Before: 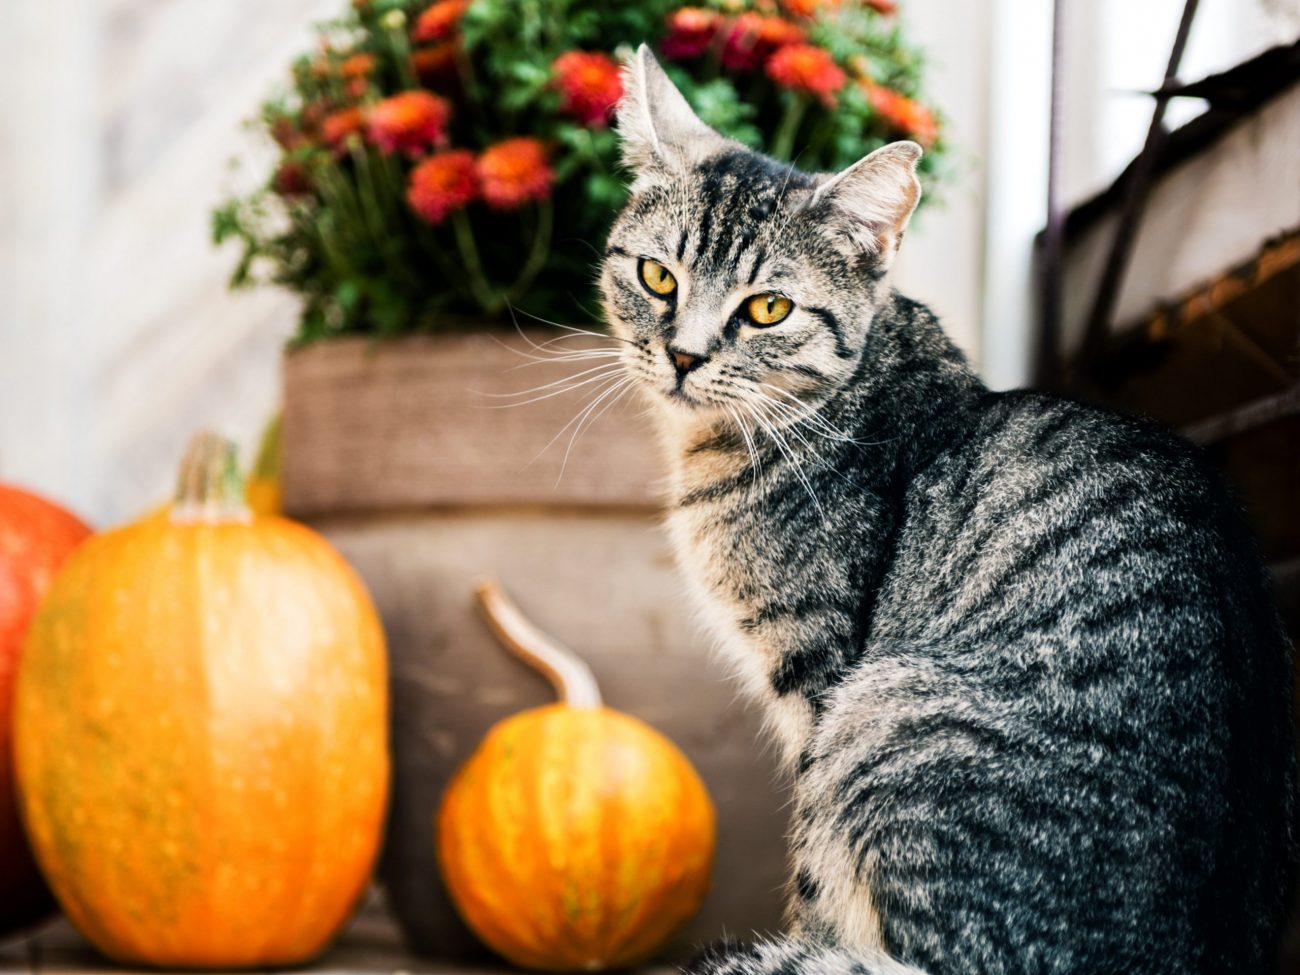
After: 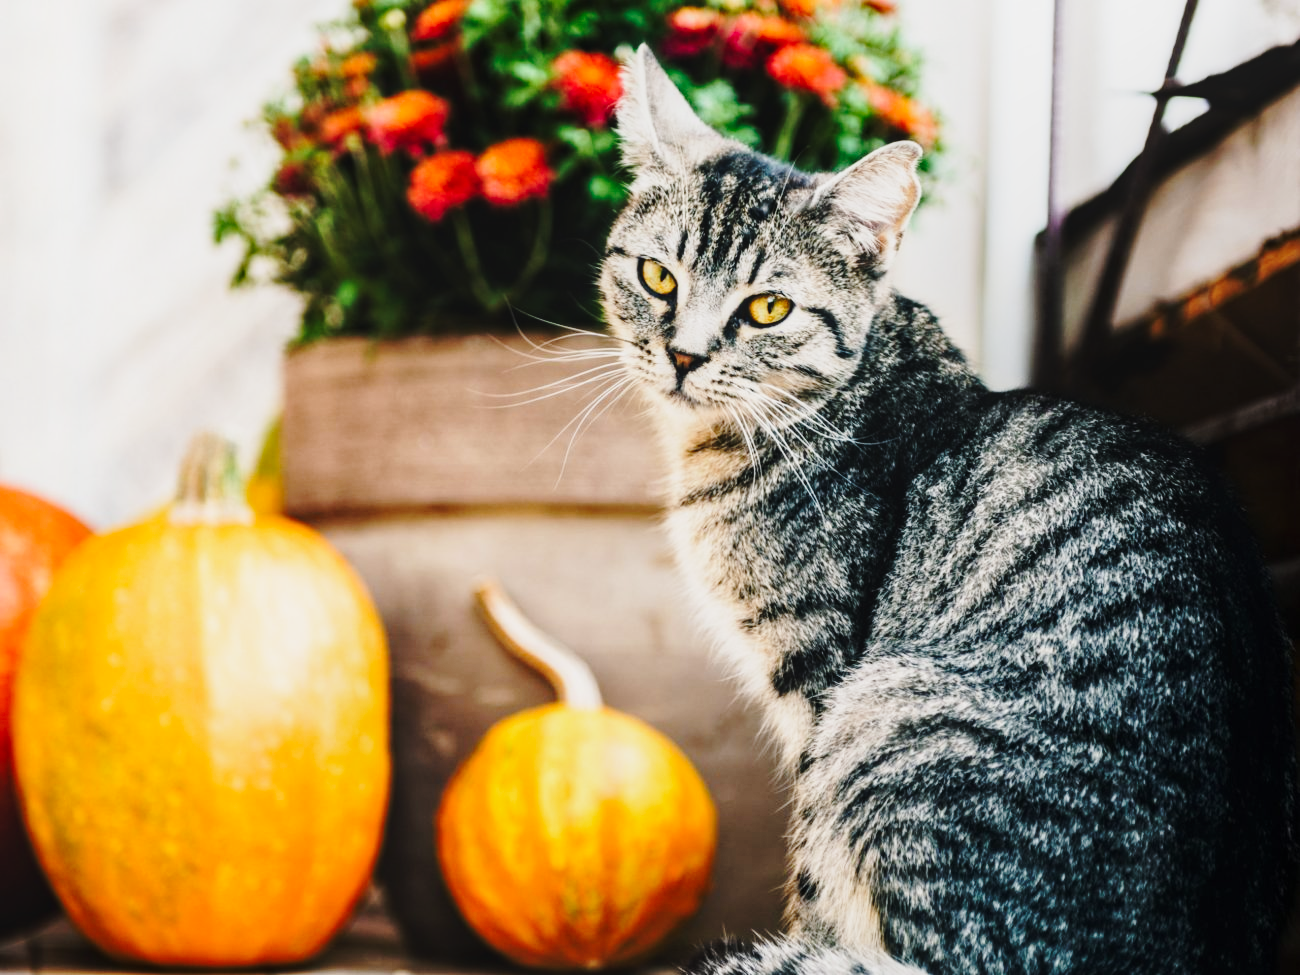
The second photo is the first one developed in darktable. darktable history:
local contrast: detail 110%
base curve: curves: ch0 [(0, 0) (0.032, 0.037) (0.105, 0.228) (0.435, 0.76) (0.856, 0.983) (1, 1)], preserve colors none
exposure: exposure -0.492 EV, compensate highlight preservation false
